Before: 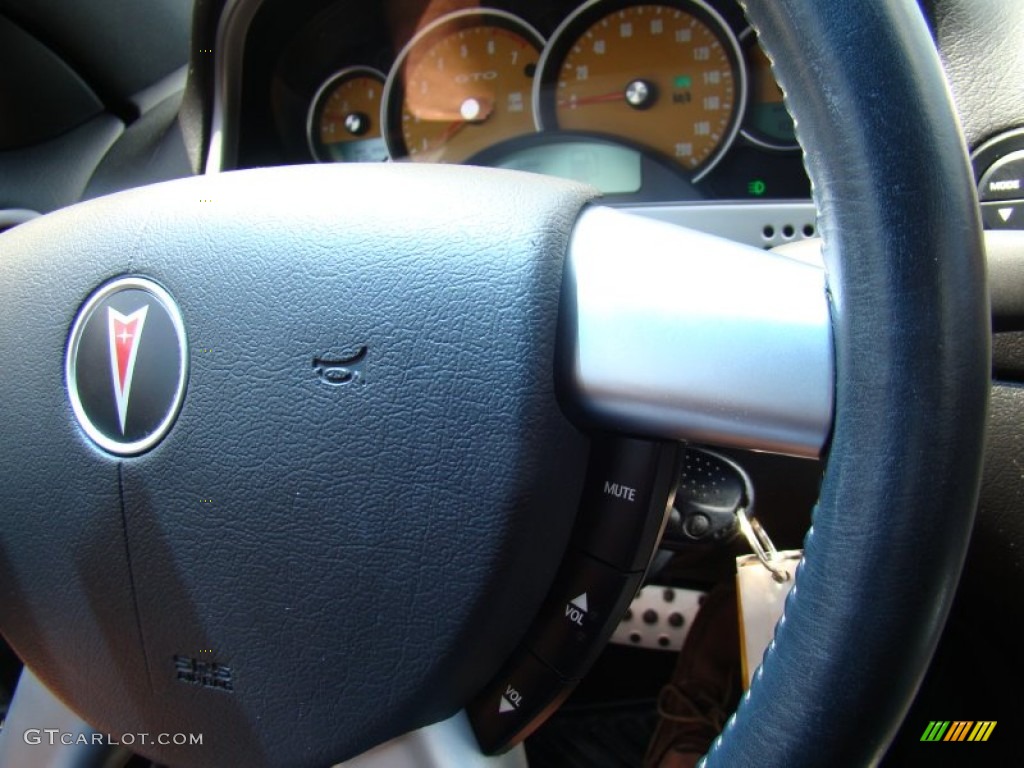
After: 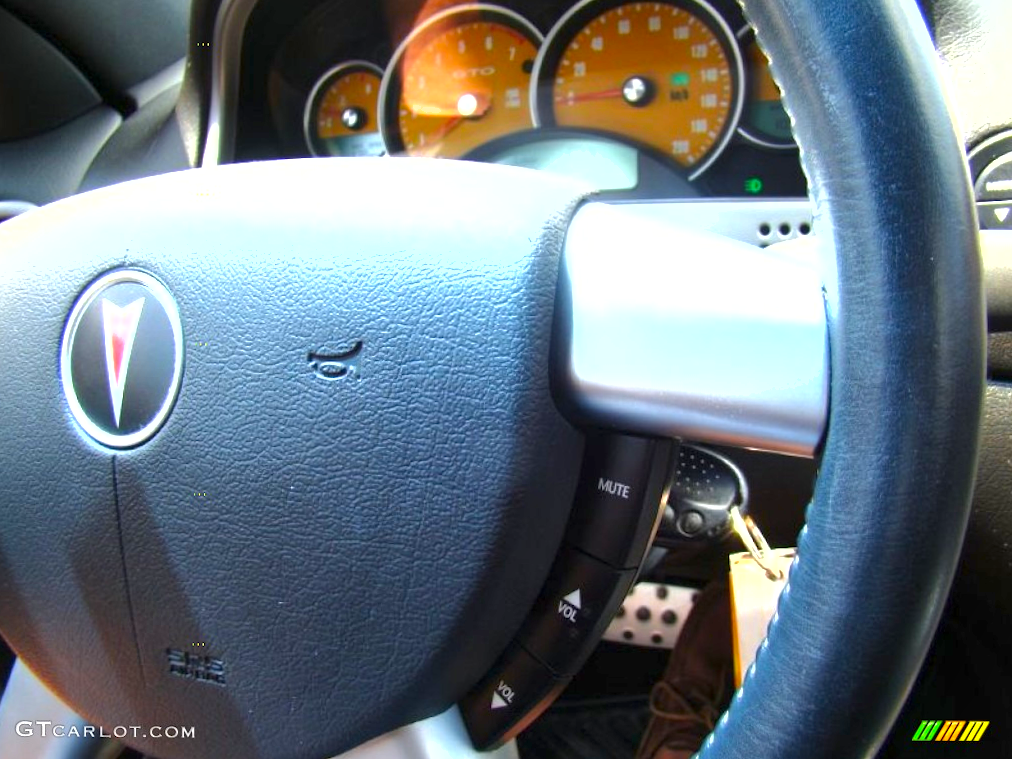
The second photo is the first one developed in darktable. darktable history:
shadows and highlights: shadows 24.93, white point adjustment -3.16, highlights -30.2
exposure: exposure 1.237 EV, compensate exposure bias true, compensate highlight preservation false
local contrast: mode bilateral grid, contrast 21, coarseness 50, detail 120%, midtone range 0.2
crop and rotate: angle -0.48°
color correction: highlights b* -0.029, saturation 1.09
color zones: curves: ch0 [(0.224, 0.526) (0.75, 0.5)]; ch1 [(0.055, 0.526) (0.224, 0.761) (0.377, 0.526) (0.75, 0.5)]
